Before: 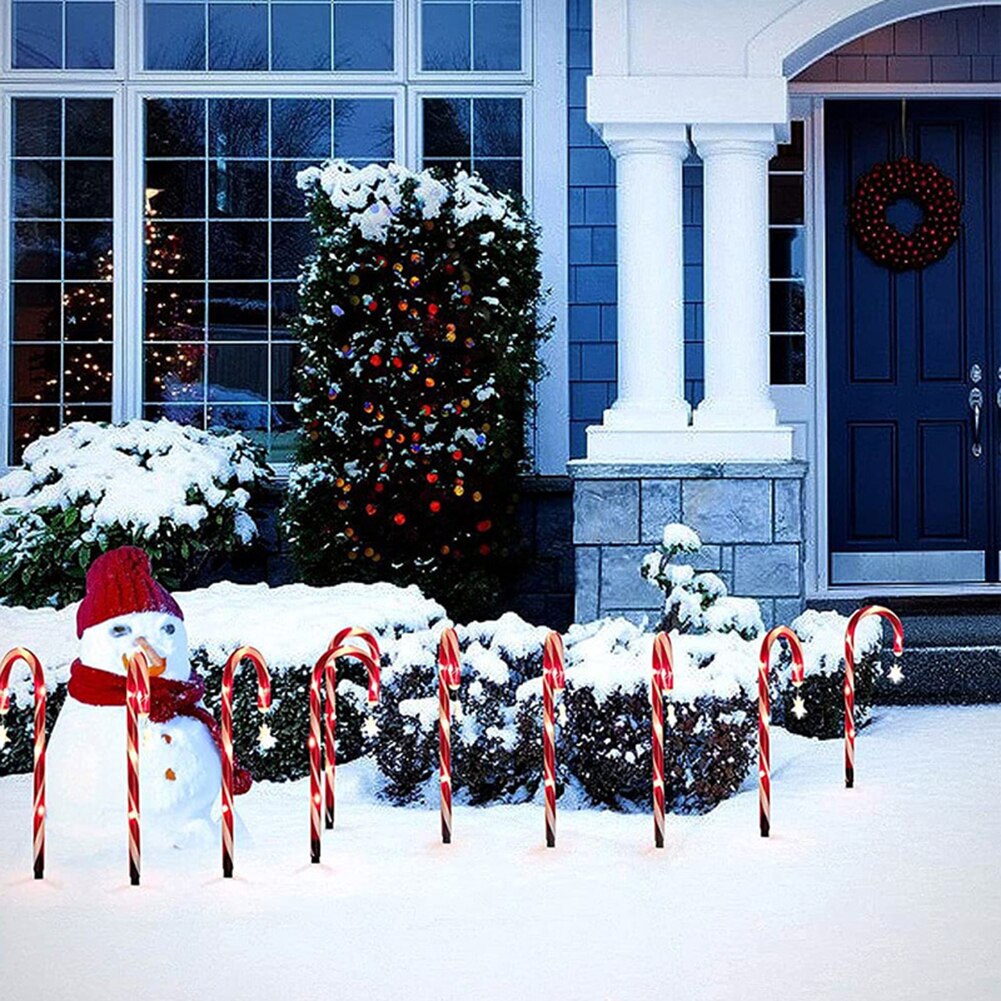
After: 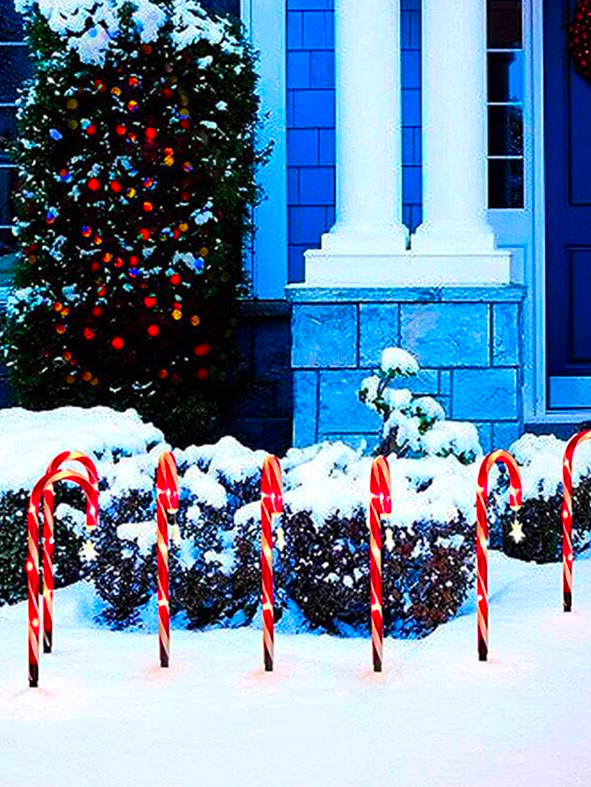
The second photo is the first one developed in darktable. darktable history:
color correction: saturation 2.15
crop and rotate: left 28.256%, top 17.734%, right 12.656%, bottom 3.573%
